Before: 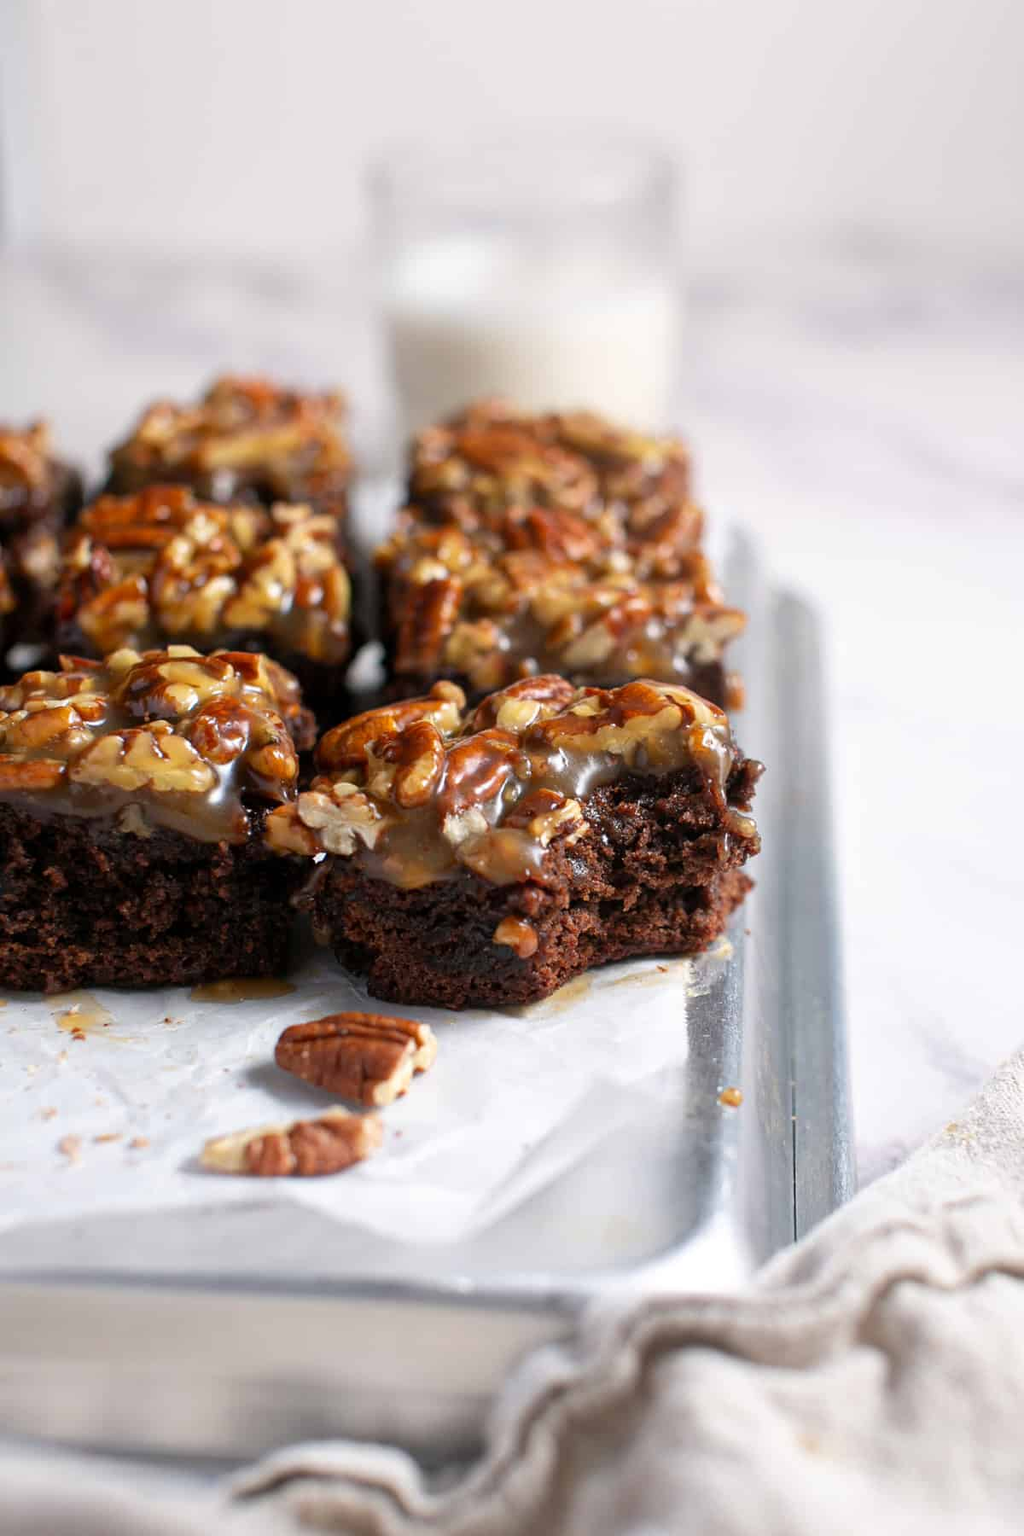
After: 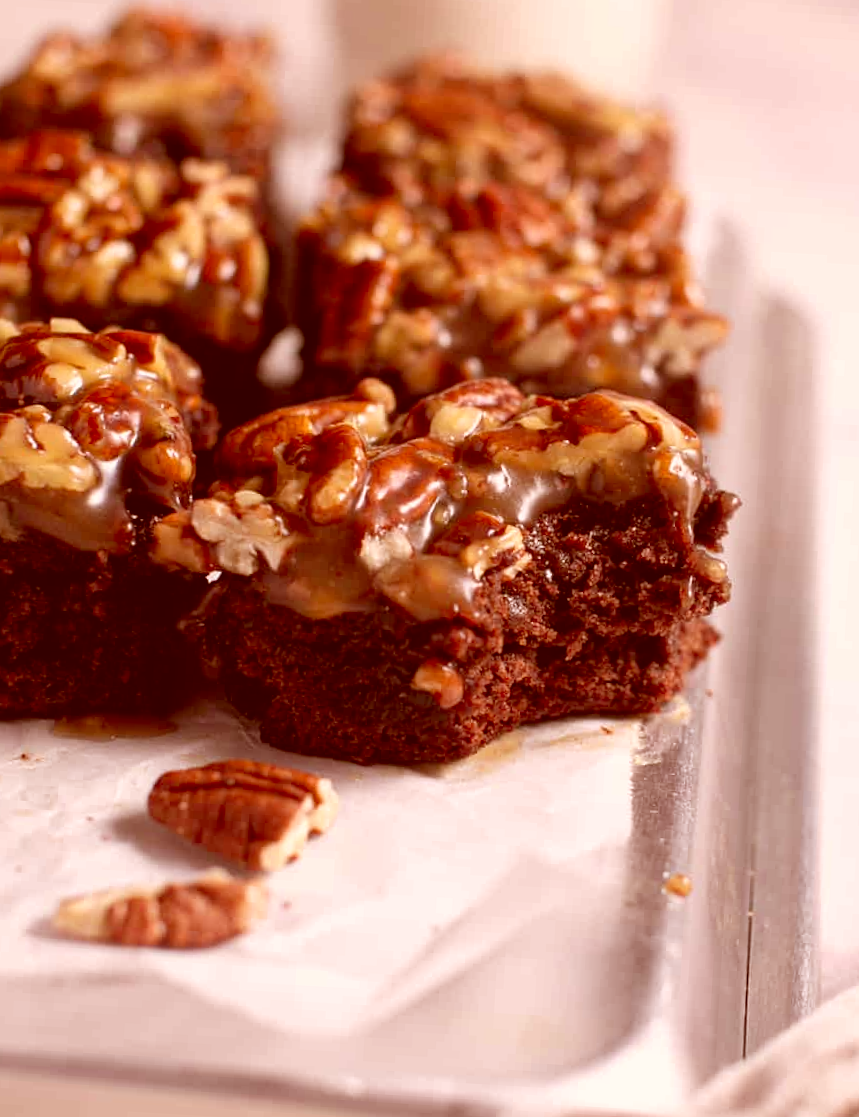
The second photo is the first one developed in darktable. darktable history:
crop and rotate: angle -3.37°, left 9.79%, top 20.73%, right 12.42%, bottom 11.82%
color correction: highlights a* 9.03, highlights b* 8.71, shadows a* 40, shadows b* 40, saturation 0.8
